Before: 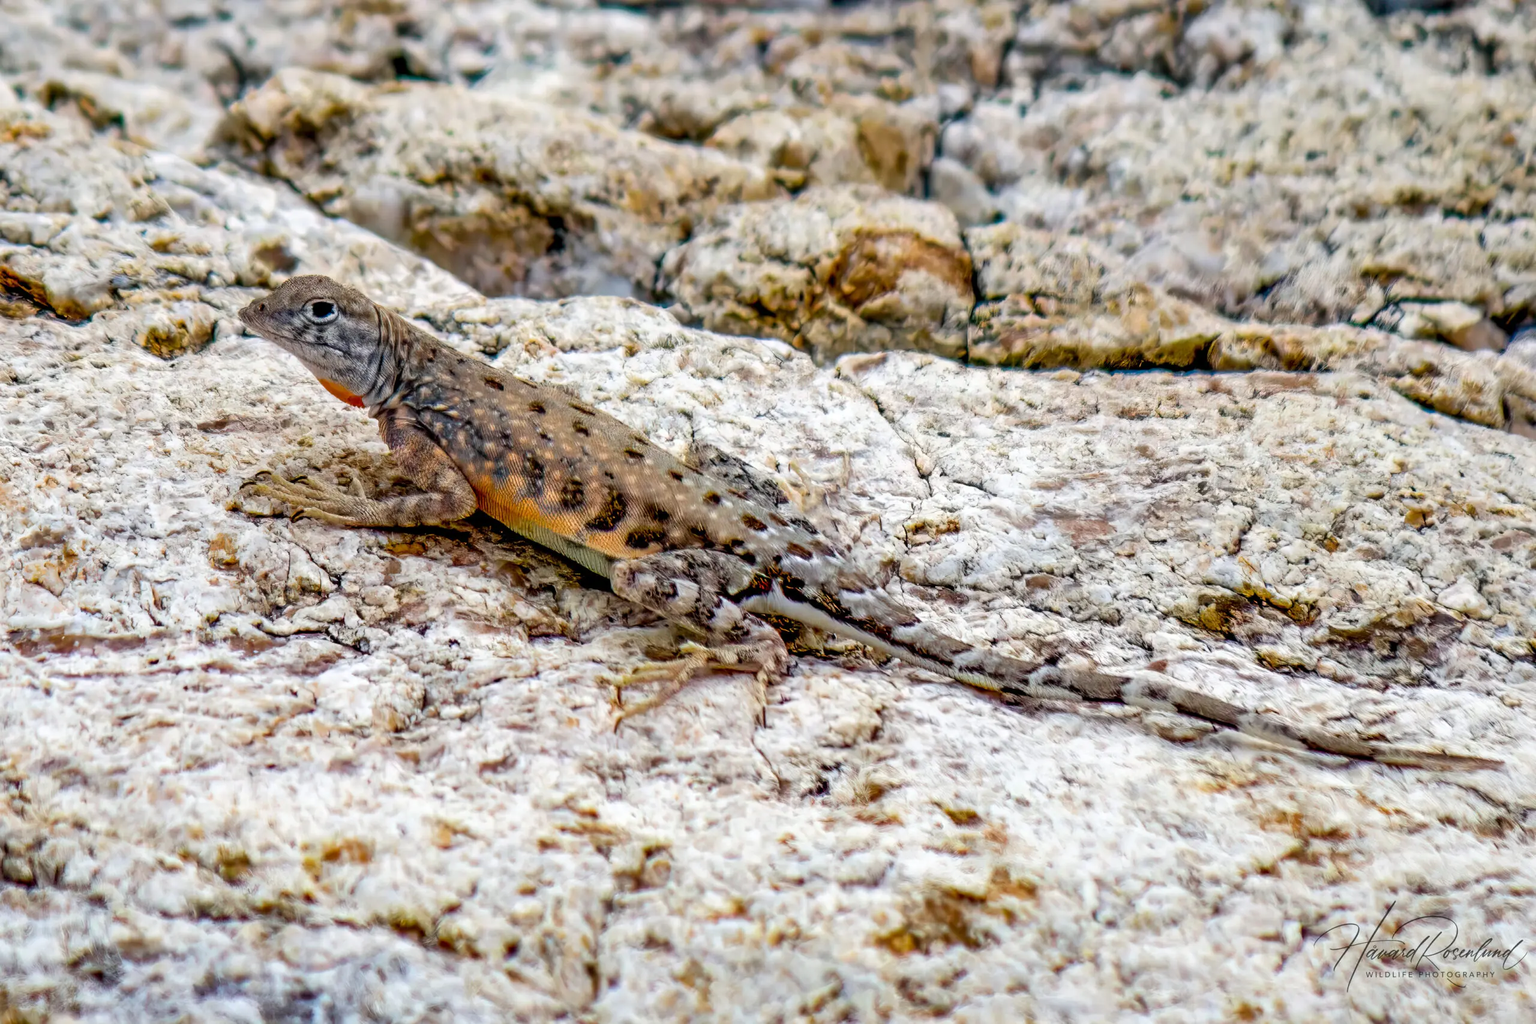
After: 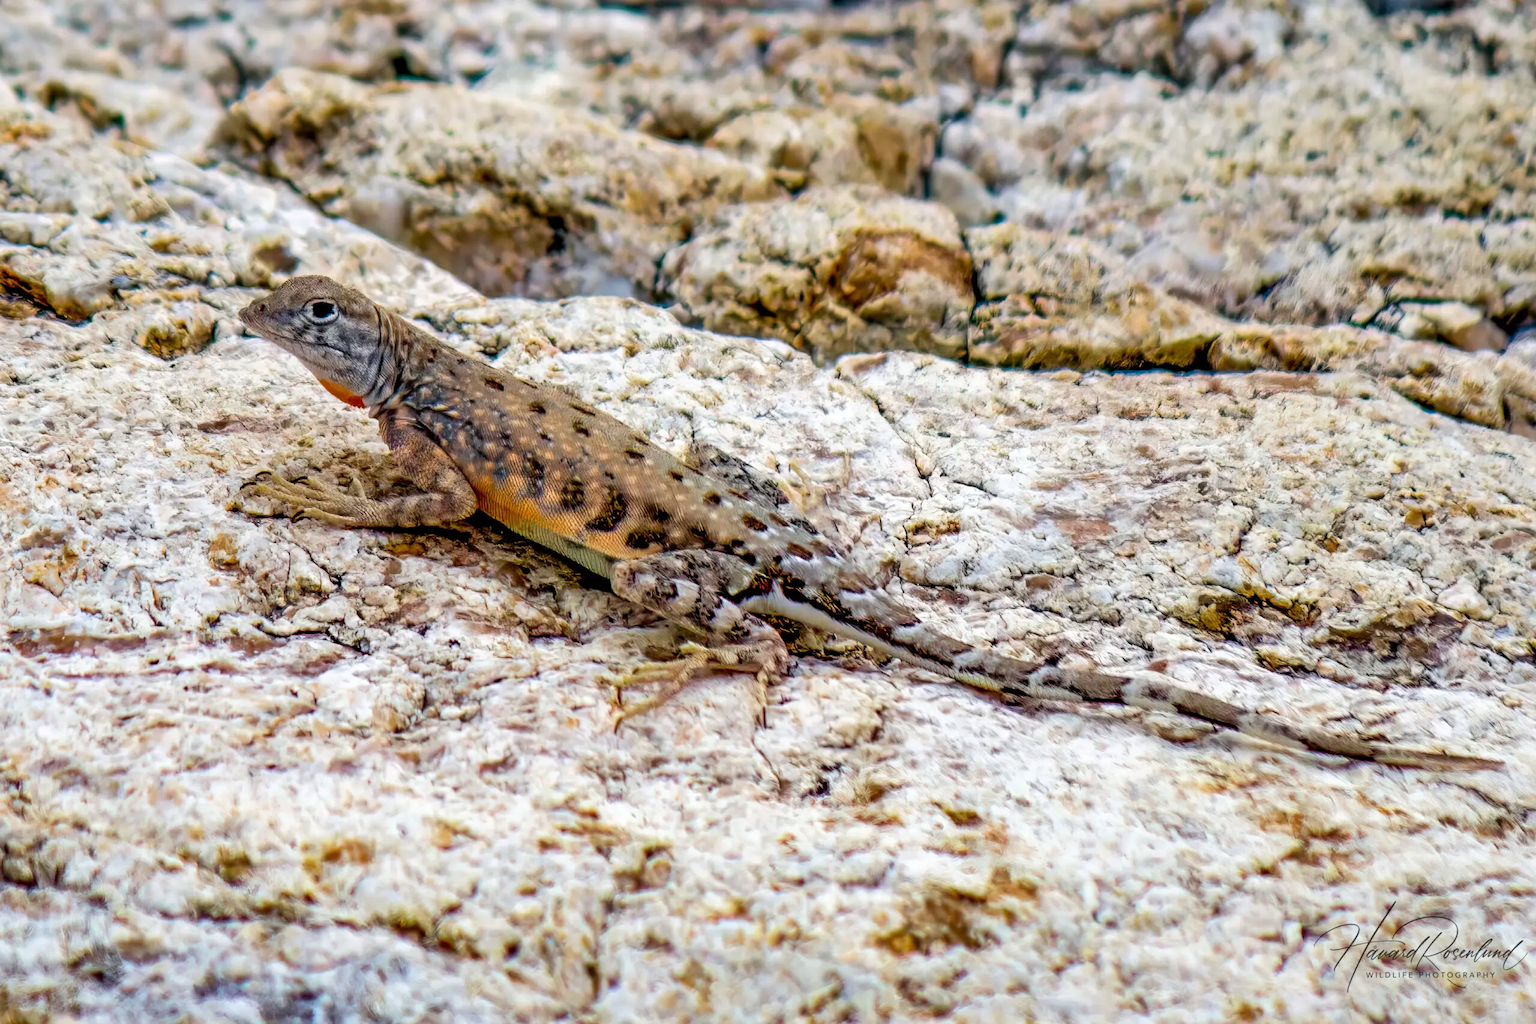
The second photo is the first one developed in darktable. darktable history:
exposure: compensate highlight preservation false
velvia: on, module defaults
